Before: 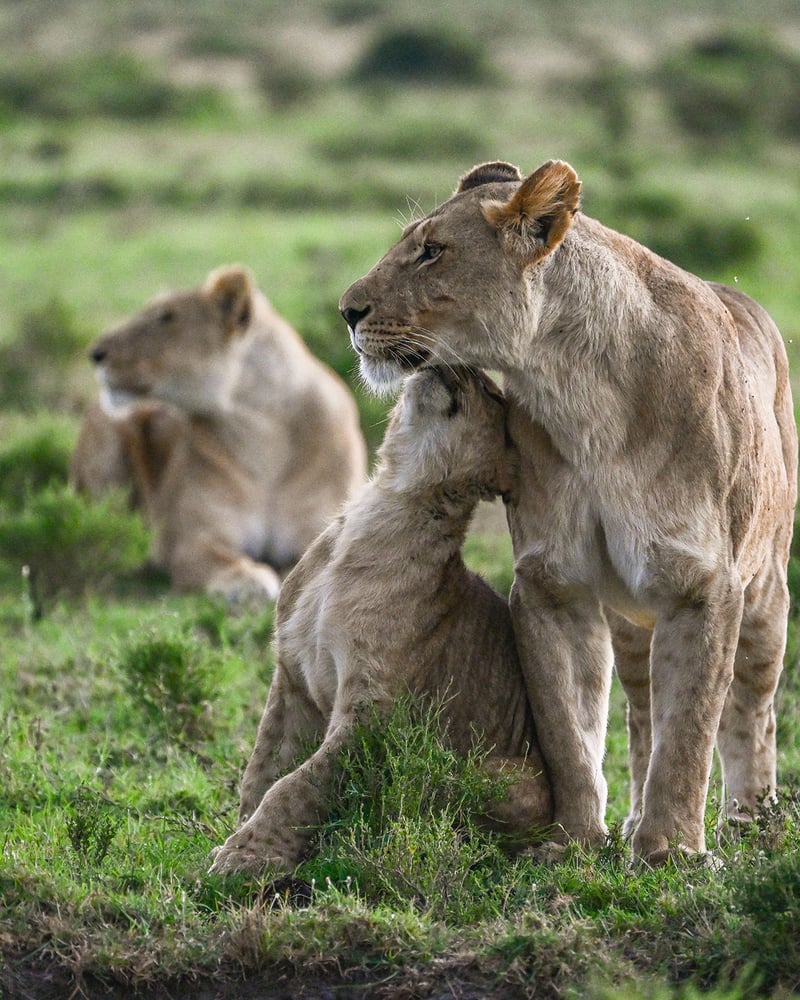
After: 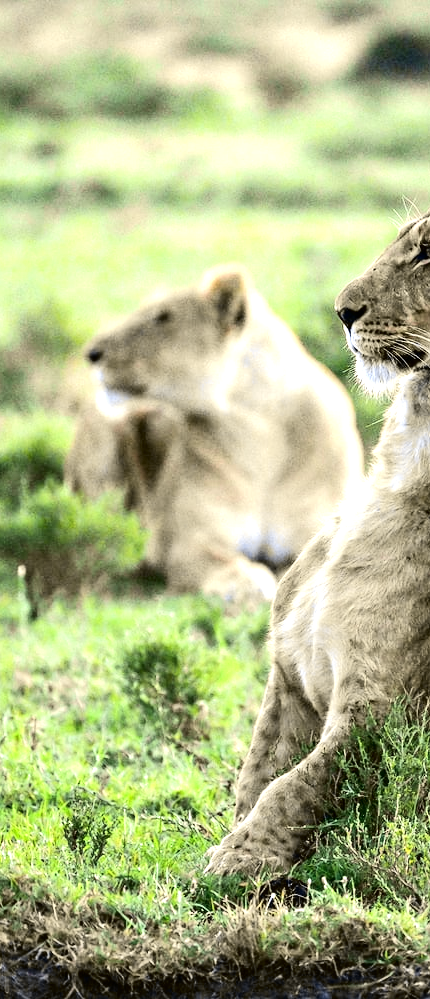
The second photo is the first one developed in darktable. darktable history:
crop: left 0.587%, right 45.588%, bottom 0.086%
exposure: exposure 0.766 EV, compensate highlight preservation false
tone equalizer: -8 EV -0.75 EV, -7 EV -0.7 EV, -6 EV -0.6 EV, -5 EV -0.4 EV, -3 EV 0.4 EV, -2 EV 0.6 EV, -1 EV 0.7 EV, +0 EV 0.75 EV, edges refinement/feathering 500, mask exposure compensation -1.57 EV, preserve details no
tone curve: curves: ch0 [(0.017, 0) (0.122, 0.046) (0.295, 0.297) (0.449, 0.505) (0.559, 0.629) (0.729, 0.796) (0.879, 0.898) (1, 0.97)]; ch1 [(0, 0) (0.393, 0.4) (0.447, 0.447) (0.485, 0.497) (0.522, 0.503) (0.539, 0.52) (0.606, 0.6) (0.696, 0.679) (1, 1)]; ch2 [(0, 0) (0.369, 0.388) (0.449, 0.431) (0.499, 0.501) (0.516, 0.536) (0.604, 0.599) (0.741, 0.763) (1, 1)], color space Lab, independent channels, preserve colors none
